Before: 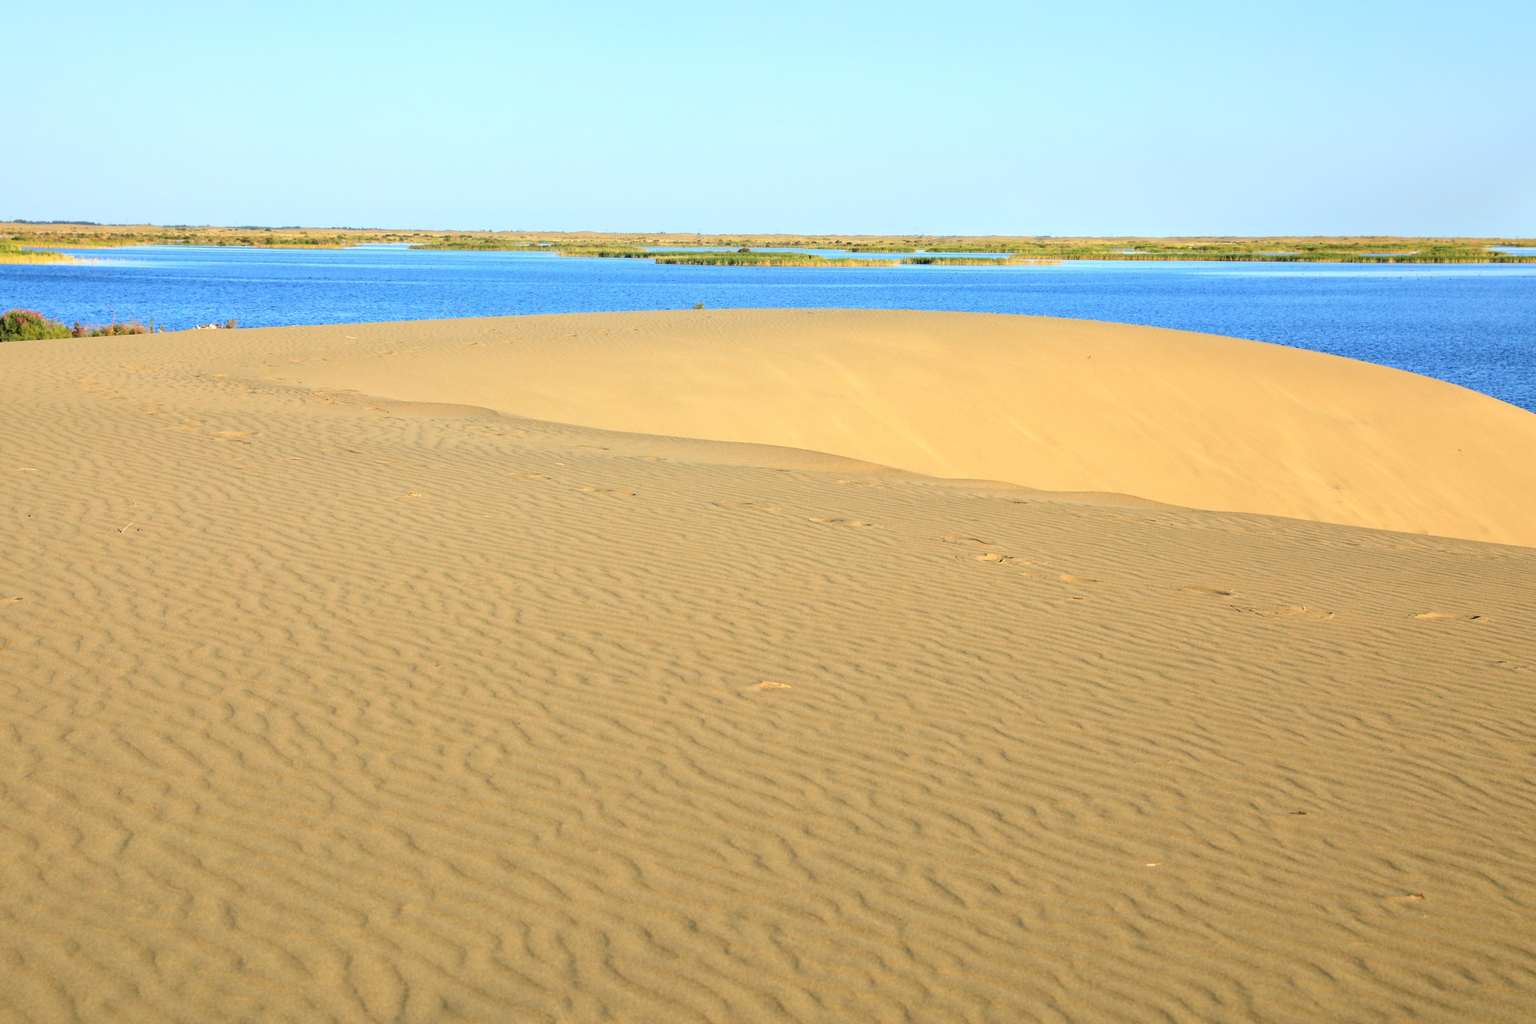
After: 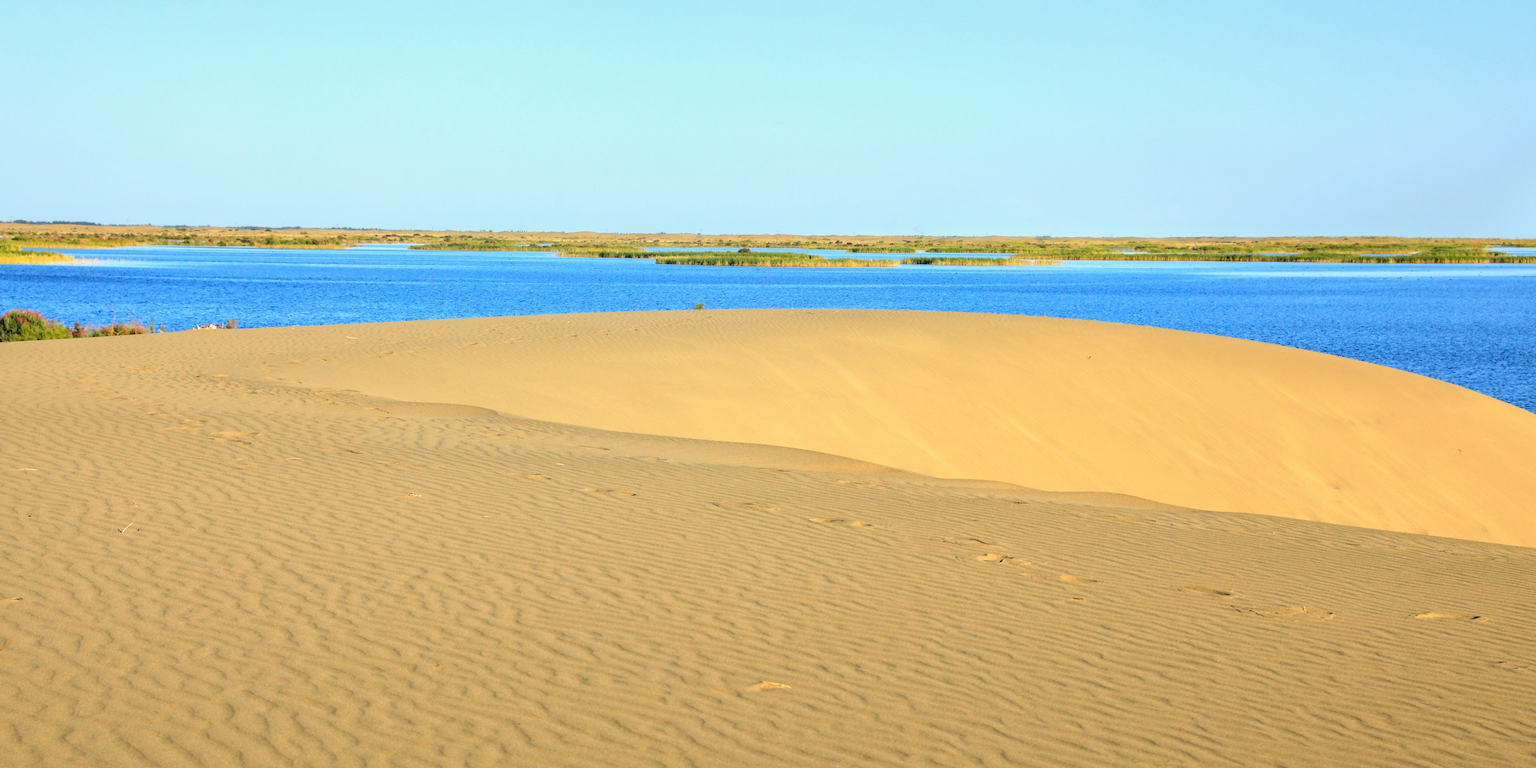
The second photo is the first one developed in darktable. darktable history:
crop: bottom 24.98%
contrast brightness saturation: contrast -0.103, brightness 0.051, saturation 0.081
local contrast: detail 130%
